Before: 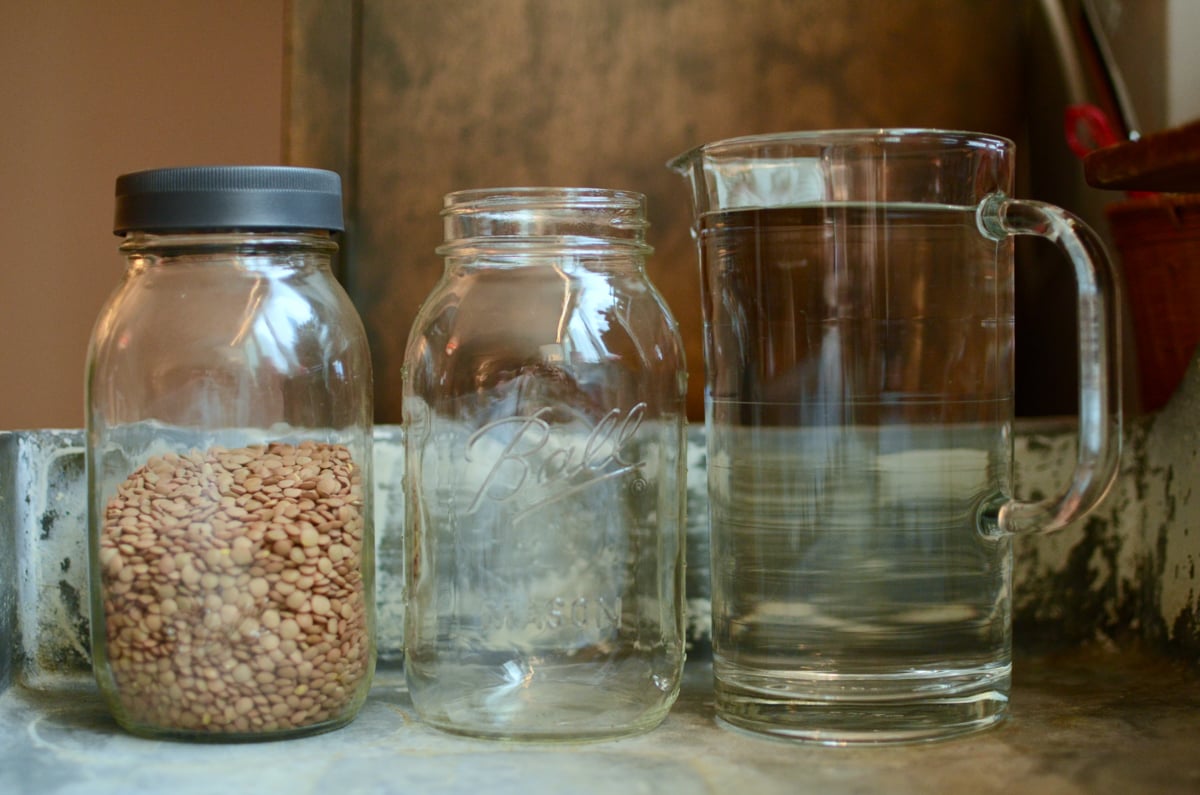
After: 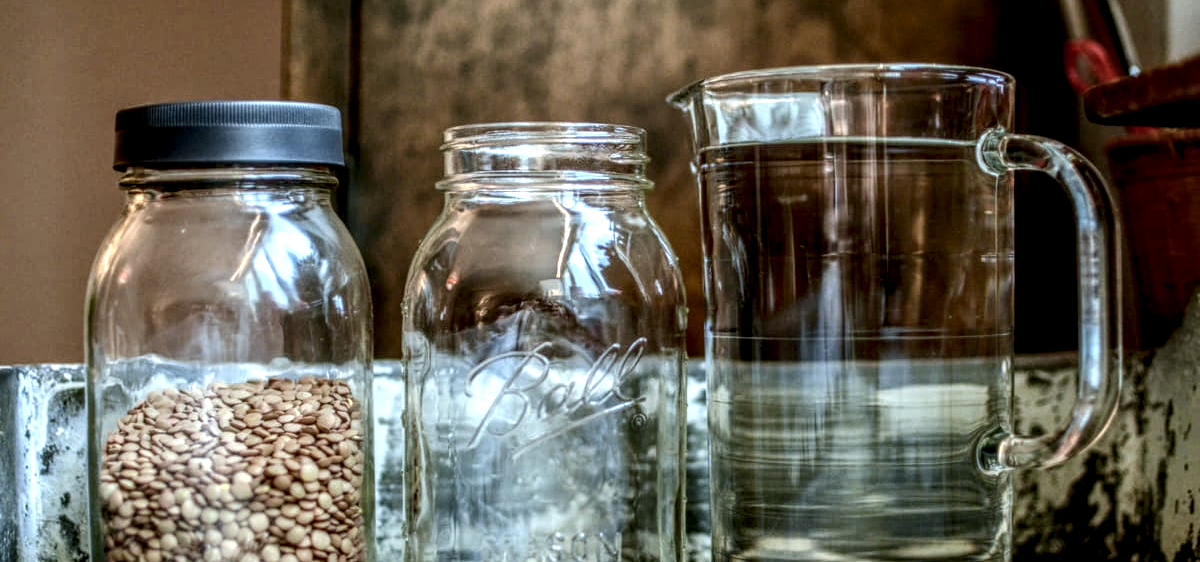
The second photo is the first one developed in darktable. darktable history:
local contrast: highlights 0%, shadows 0%, detail 300%, midtone range 0.3
white balance: red 0.931, blue 1.11
crop and rotate: top 8.293%, bottom 20.996%
